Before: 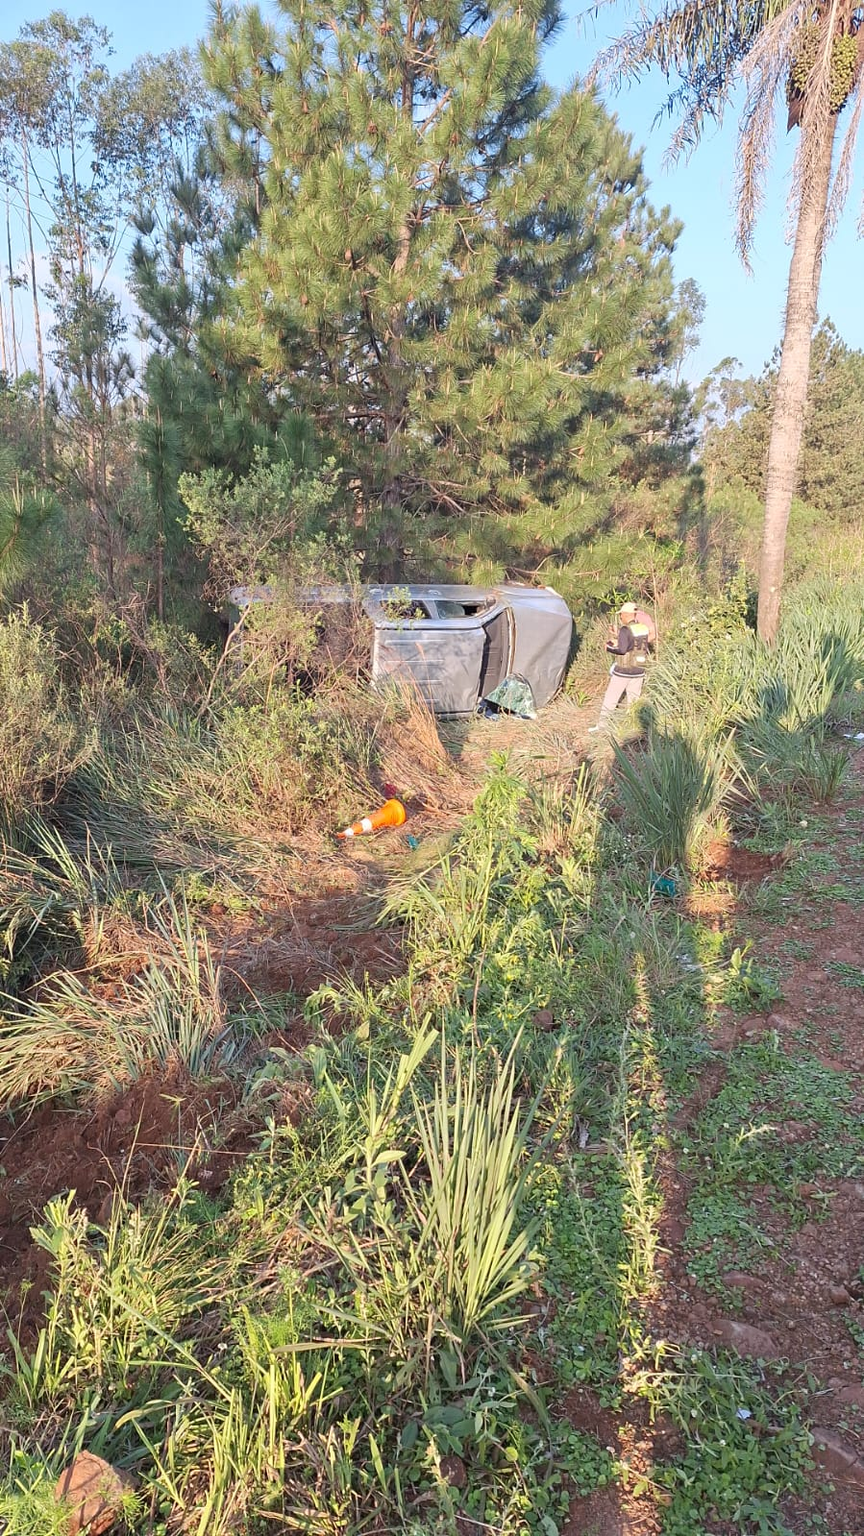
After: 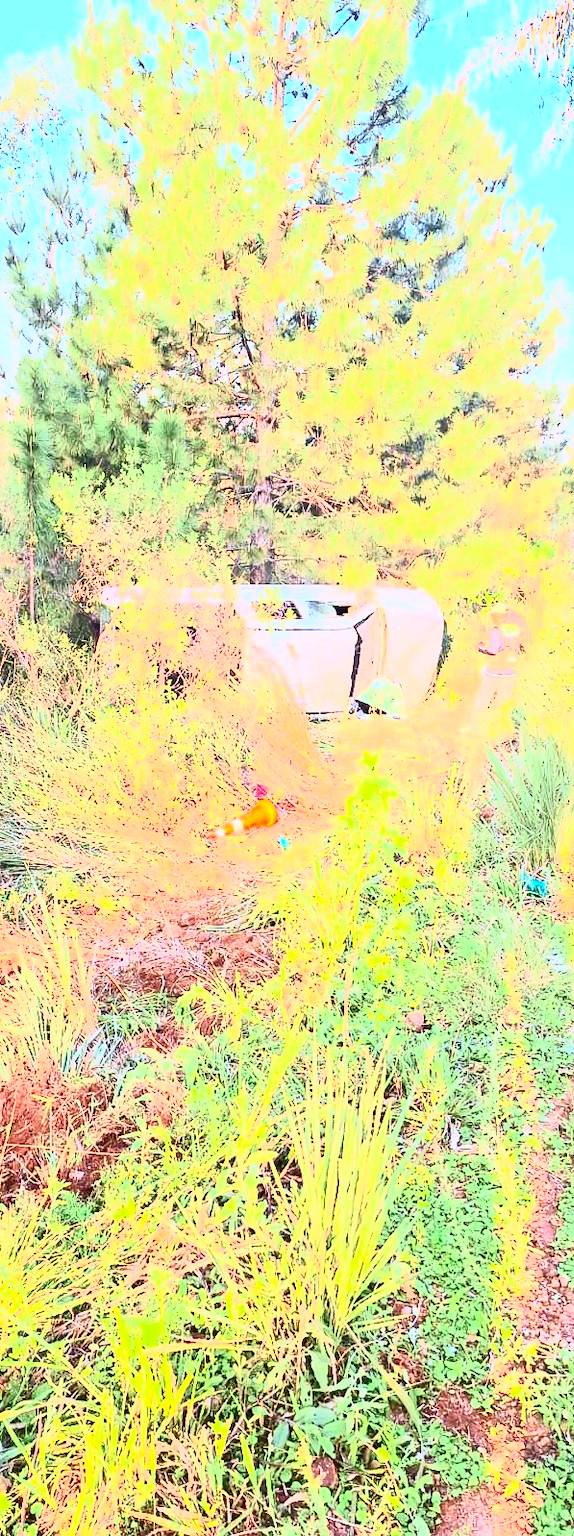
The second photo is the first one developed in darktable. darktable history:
exposure: black level correction 0, exposure 1.122 EV, compensate highlight preservation false
tone curve: curves: ch0 [(0, 0) (0.058, 0.027) (0.214, 0.183) (0.304, 0.288) (0.51, 0.549) (0.658, 0.7) (0.741, 0.775) (0.844, 0.866) (0.986, 0.957)]; ch1 [(0, 0) (0.172, 0.123) (0.312, 0.296) (0.437, 0.429) (0.471, 0.469) (0.502, 0.5) (0.513, 0.515) (0.572, 0.603) (0.617, 0.653) (0.68, 0.724) (0.889, 0.924) (1, 1)]; ch2 [(0, 0) (0.411, 0.424) (0.489, 0.49) (0.502, 0.5) (0.517, 0.519) (0.549, 0.578) (0.604, 0.628) (0.693, 0.686) (1, 1)], color space Lab, independent channels, preserve colors none
crop and rotate: left 15.094%, right 18.349%
contrast brightness saturation: contrast 0.835, brightness 0.602, saturation 0.604
